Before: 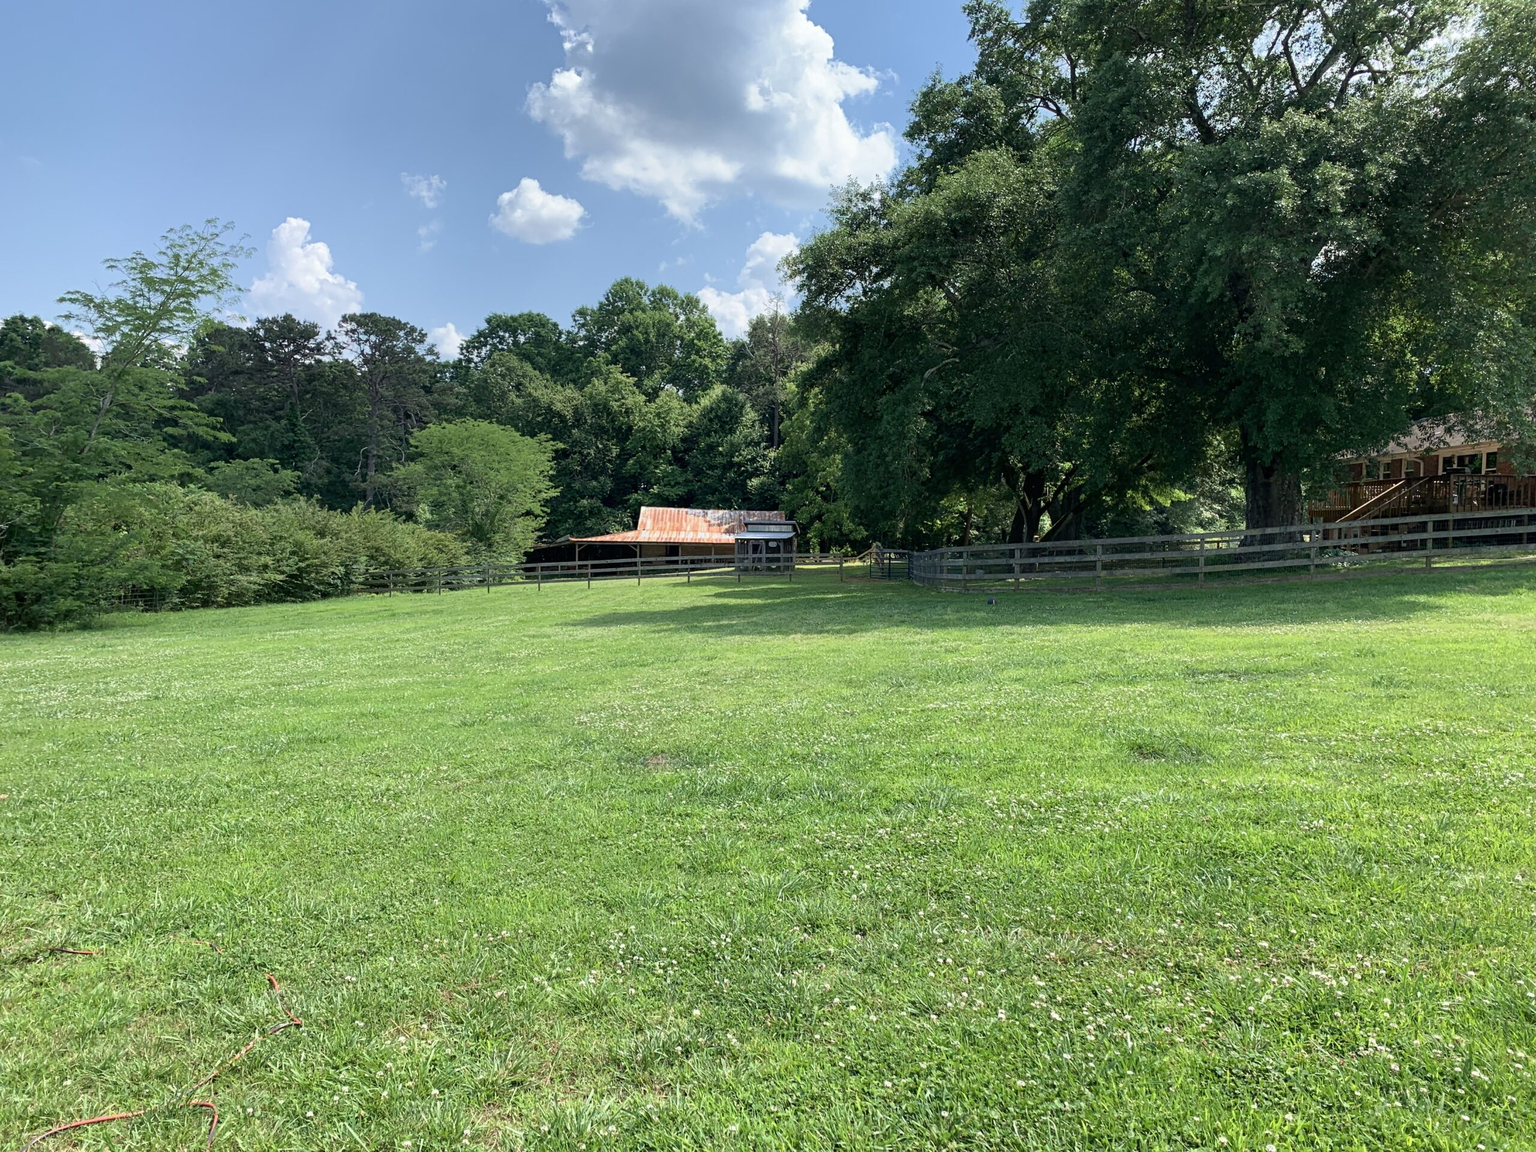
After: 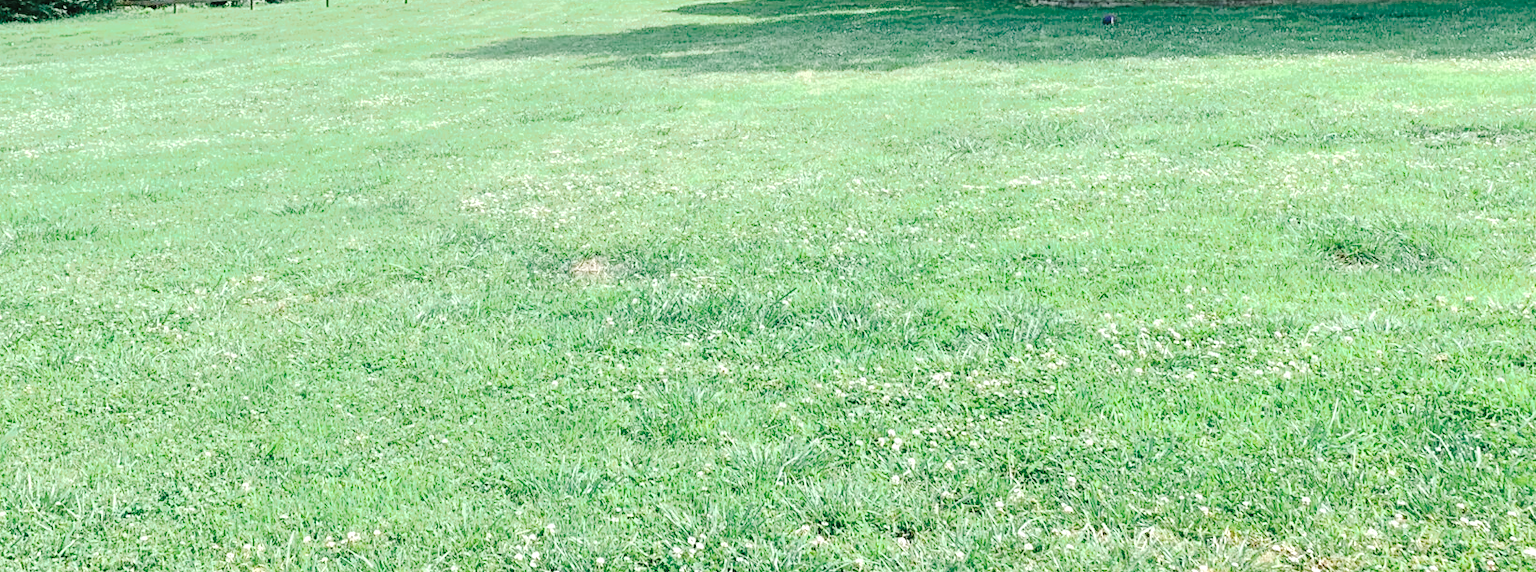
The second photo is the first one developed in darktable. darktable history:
crop: left 18.091%, top 51.13%, right 17.525%, bottom 16.85%
color zones: curves: ch0 [(0, 0.5) (0.125, 0.4) (0.25, 0.5) (0.375, 0.4) (0.5, 0.4) (0.625, 0.35) (0.75, 0.35) (0.875, 0.5)]; ch1 [(0, 0.35) (0.125, 0.45) (0.25, 0.35) (0.375, 0.35) (0.5, 0.35) (0.625, 0.35) (0.75, 0.45) (0.875, 0.35)]; ch2 [(0, 0.6) (0.125, 0.5) (0.25, 0.5) (0.375, 0.6) (0.5, 0.6) (0.625, 0.5) (0.75, 0.5) (0.875, 0.5)]
tone curve: curves: ch0 [(0, 0) (0.003, 0.023) (0.011, 0.029) (0.025, 0.037) (0.044, 0.047) (0.069, 0.057) (0.1, 0.075) (0.136, 0.103) (0.177, 0.145) (0.224, 0.193) (0.277, 0.266) (0.335, 0.362) (0.399, 0.473) (0.468, 0.569) (0.543, 0.655) (0.623, 0.73) (0.709, 0.804) (0.801, 0.874) (0.898, 0.924) (1, 1)], preserve colors none
exposure: black level correction 0, exposure 1 EV, compensate highlight preservation false
